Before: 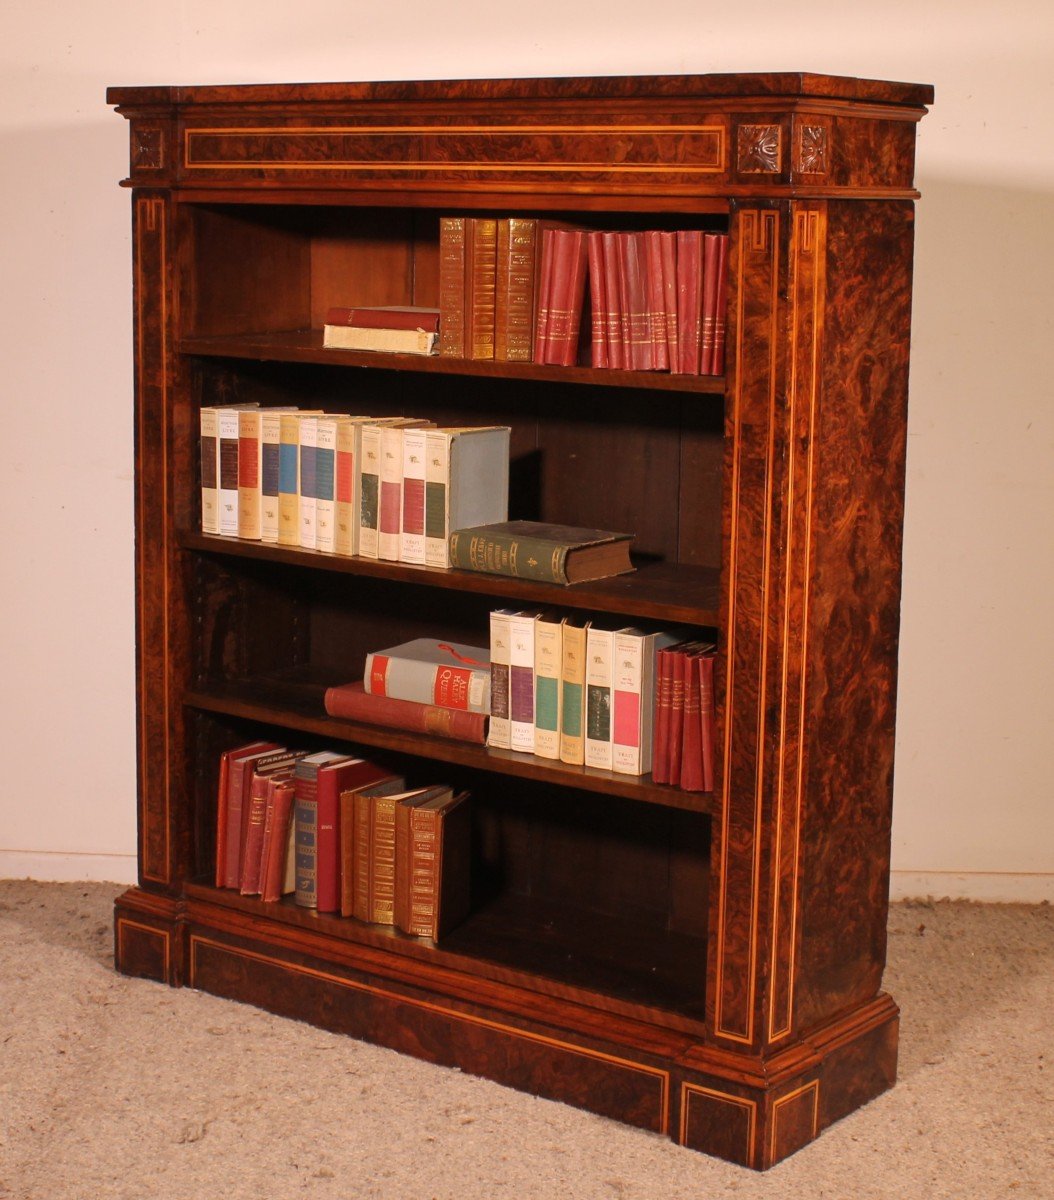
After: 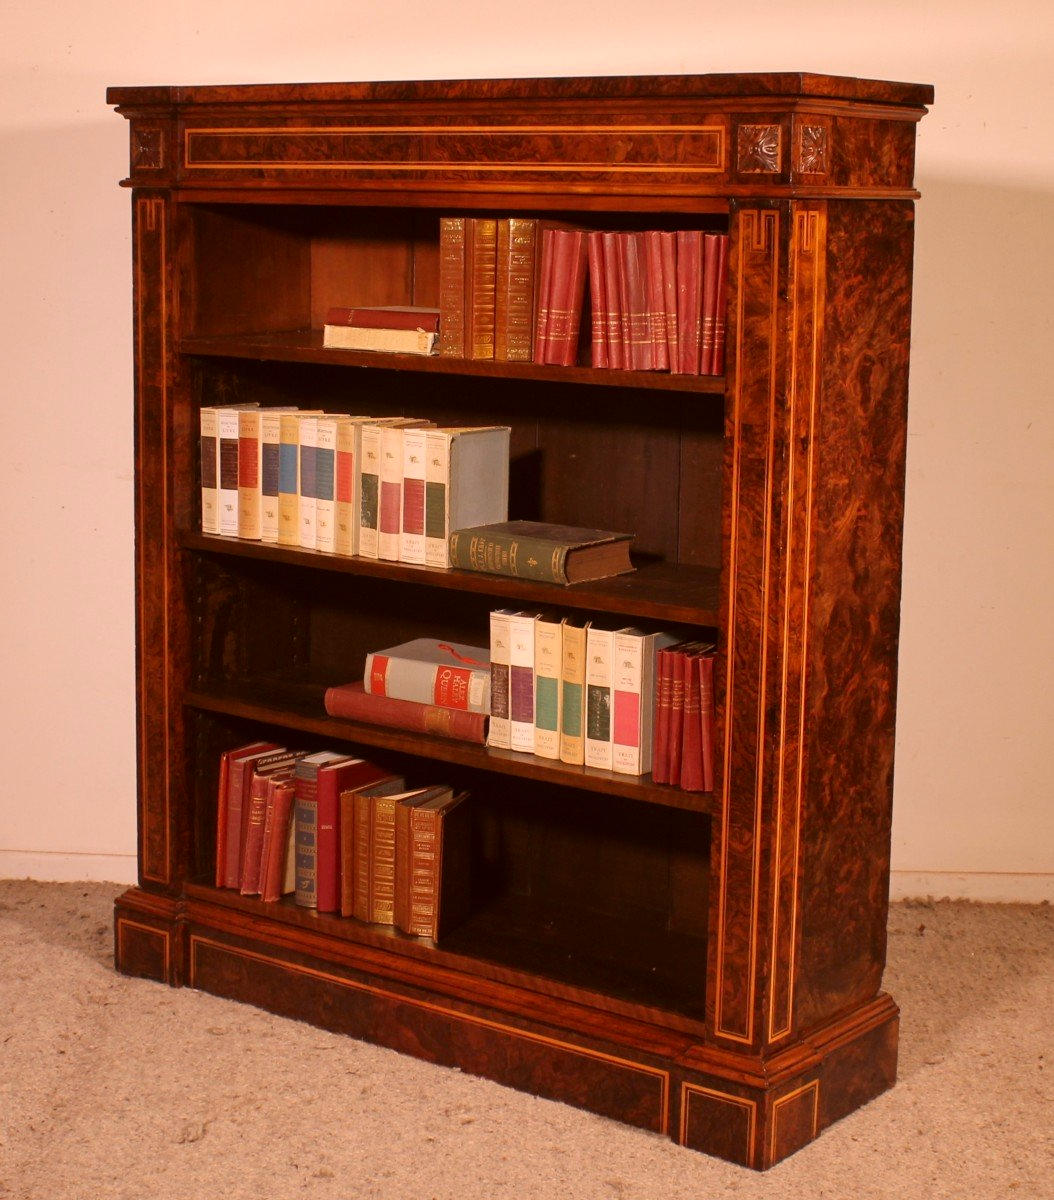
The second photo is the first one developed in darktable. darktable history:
color correction: highlights a* 6.74, highlights b* 8.05, shadows a* 6.02, shadows b* 7.52, saturation 0.935
